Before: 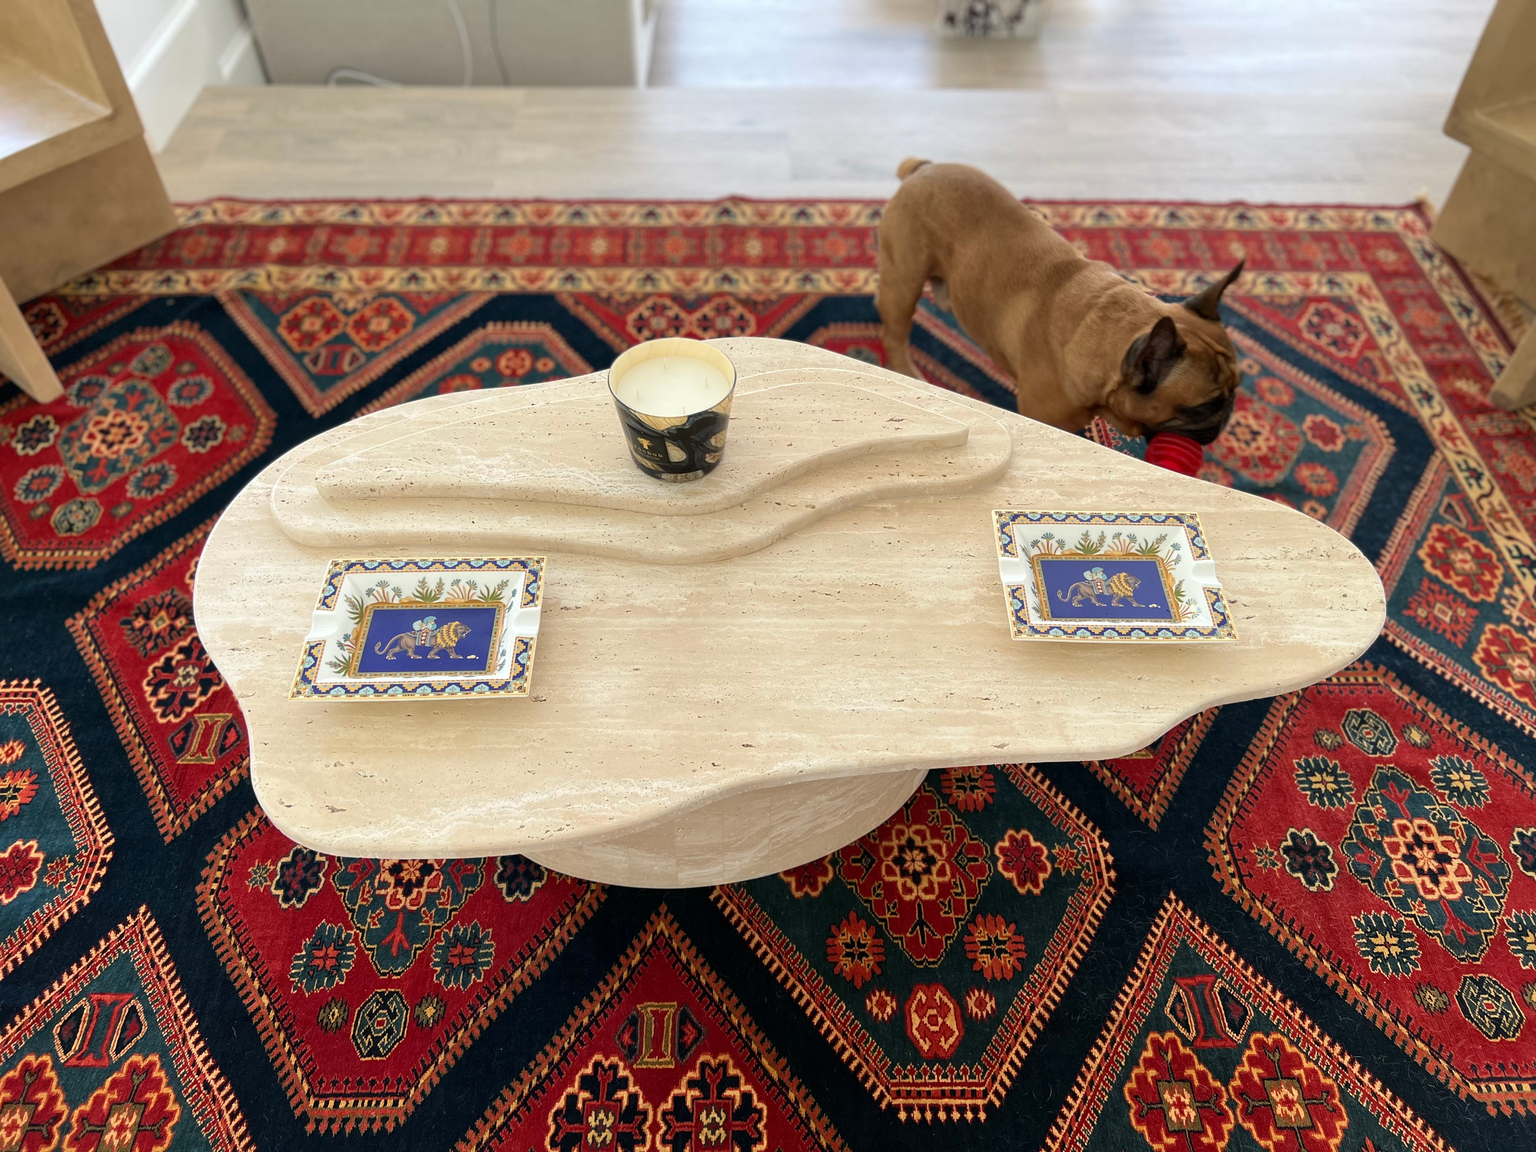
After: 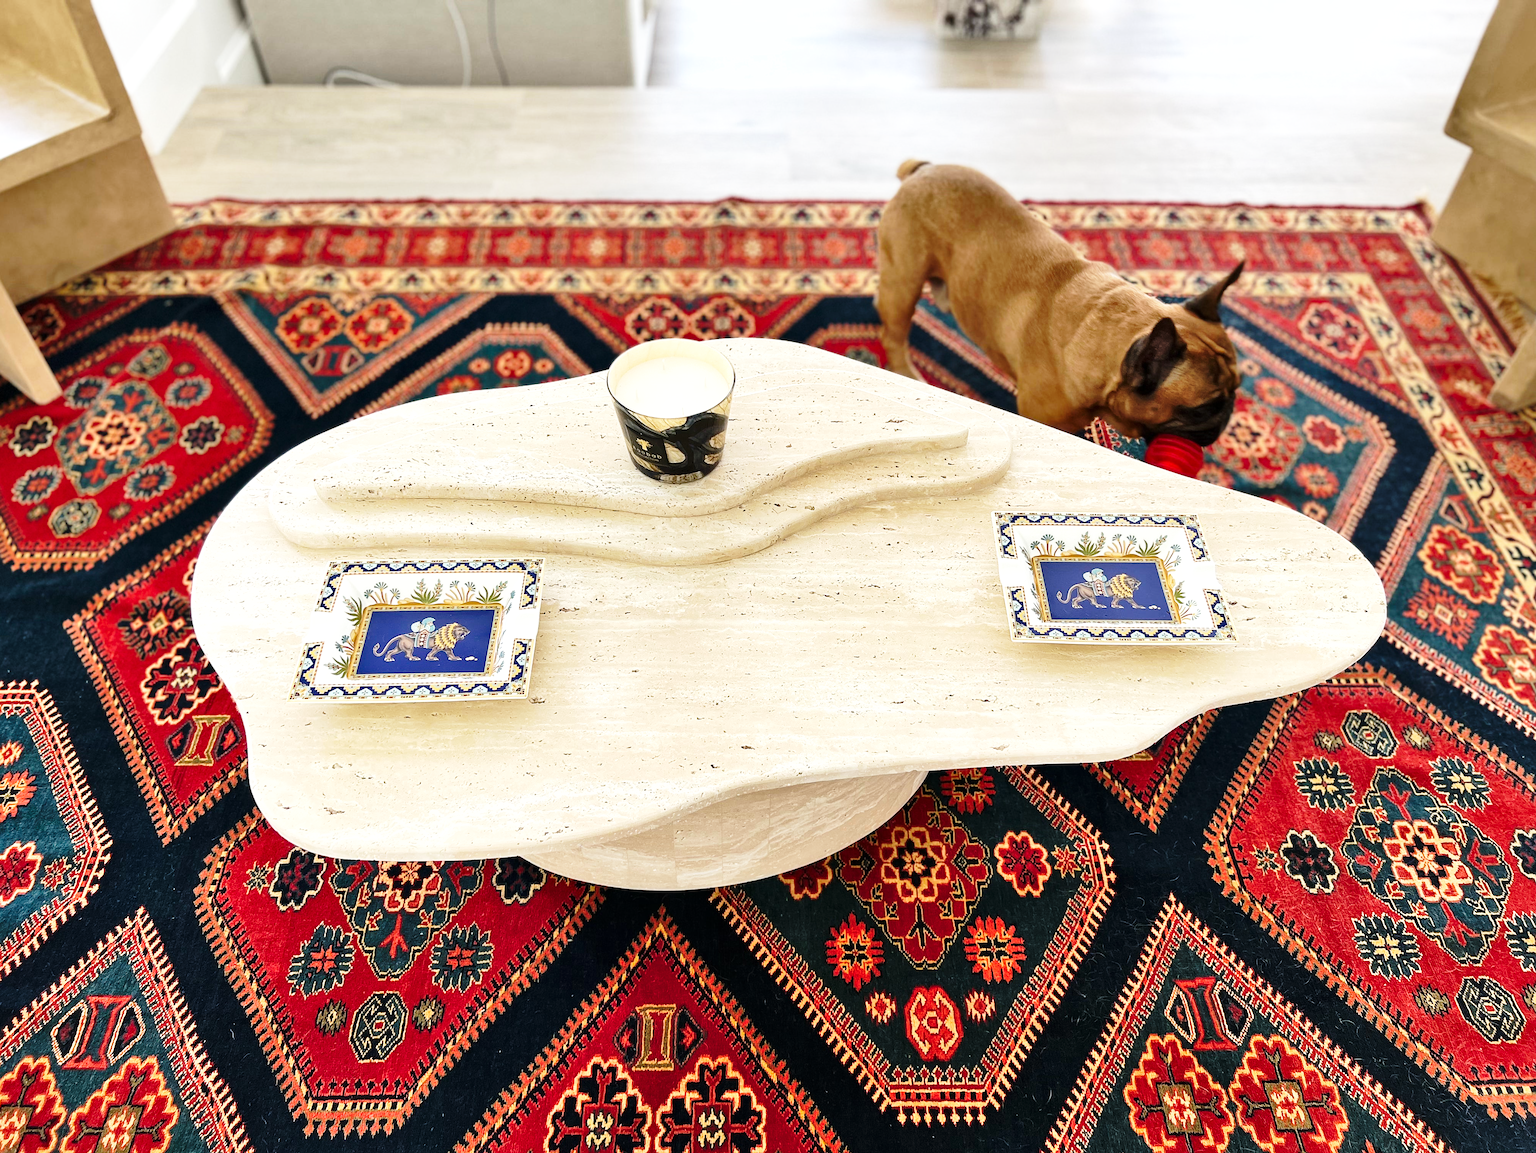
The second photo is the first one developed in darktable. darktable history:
shadows and highlights: shadows 59.58, soften with gaussian
crop: left 0.186%
tone equalizer: -8 EV -0.392 EV, -7 EV -0.413 EV, -6 EV -0.362 EV, -5 EV -0.248 EV, -3 EV 0.206 EV, -2 EV 0.307 EV, -1 EV 0.404 EV, +0 EV 0.393 EV, edges refinement/feathering 500, mask exposure compensation -1.57 EV, preserve details guided filter
base curve: curves: ch0 [(0, 0) (0.028, 0.03) (0.121, 0.232) (0.46, 0.748) (0.859, 0.968) (1, 1)], preserve colors none
sharpen: radius 1.818, amount 0.412, threshold 1.19
